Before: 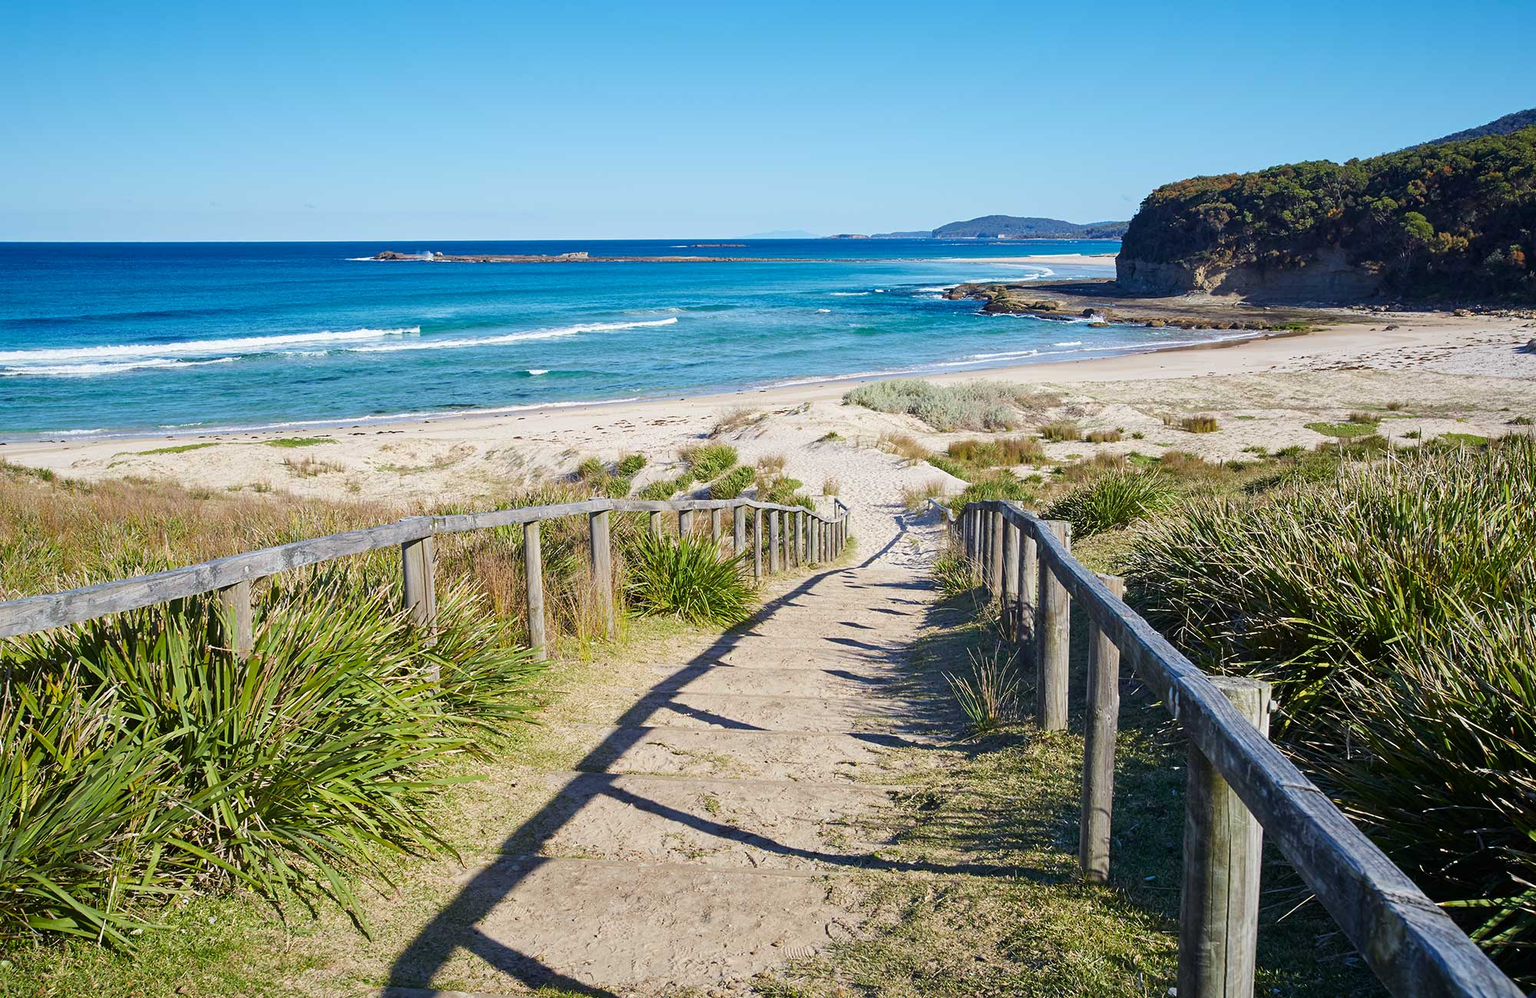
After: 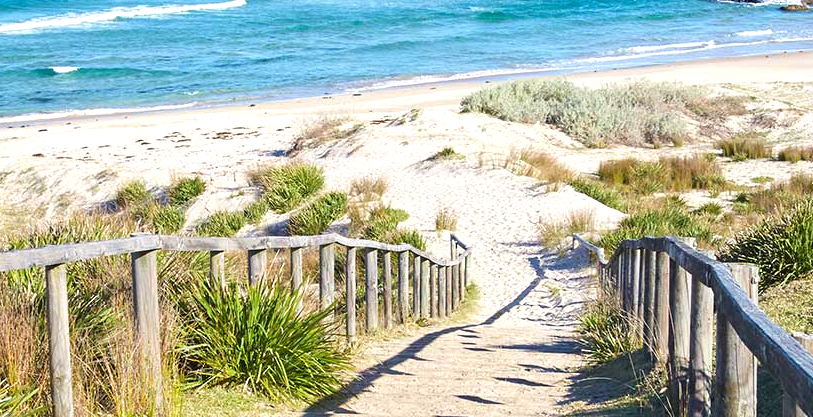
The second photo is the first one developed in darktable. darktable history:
crop: left 31.829%, top 31.97%, right 27.487%, bottom 35.91%
exposure: exposure 0.512 EV, compensate highlight preservation false
